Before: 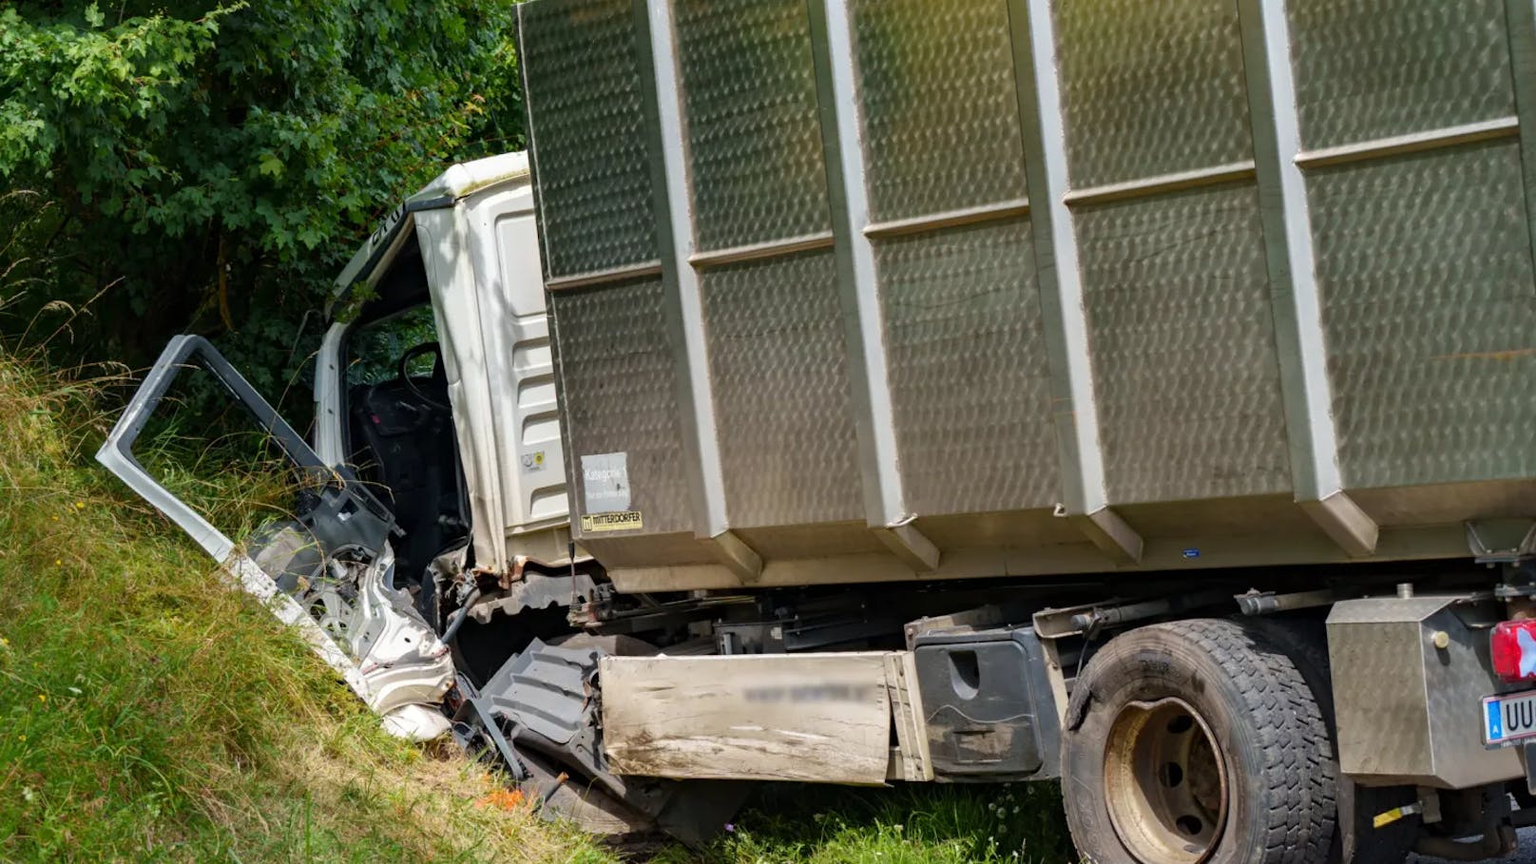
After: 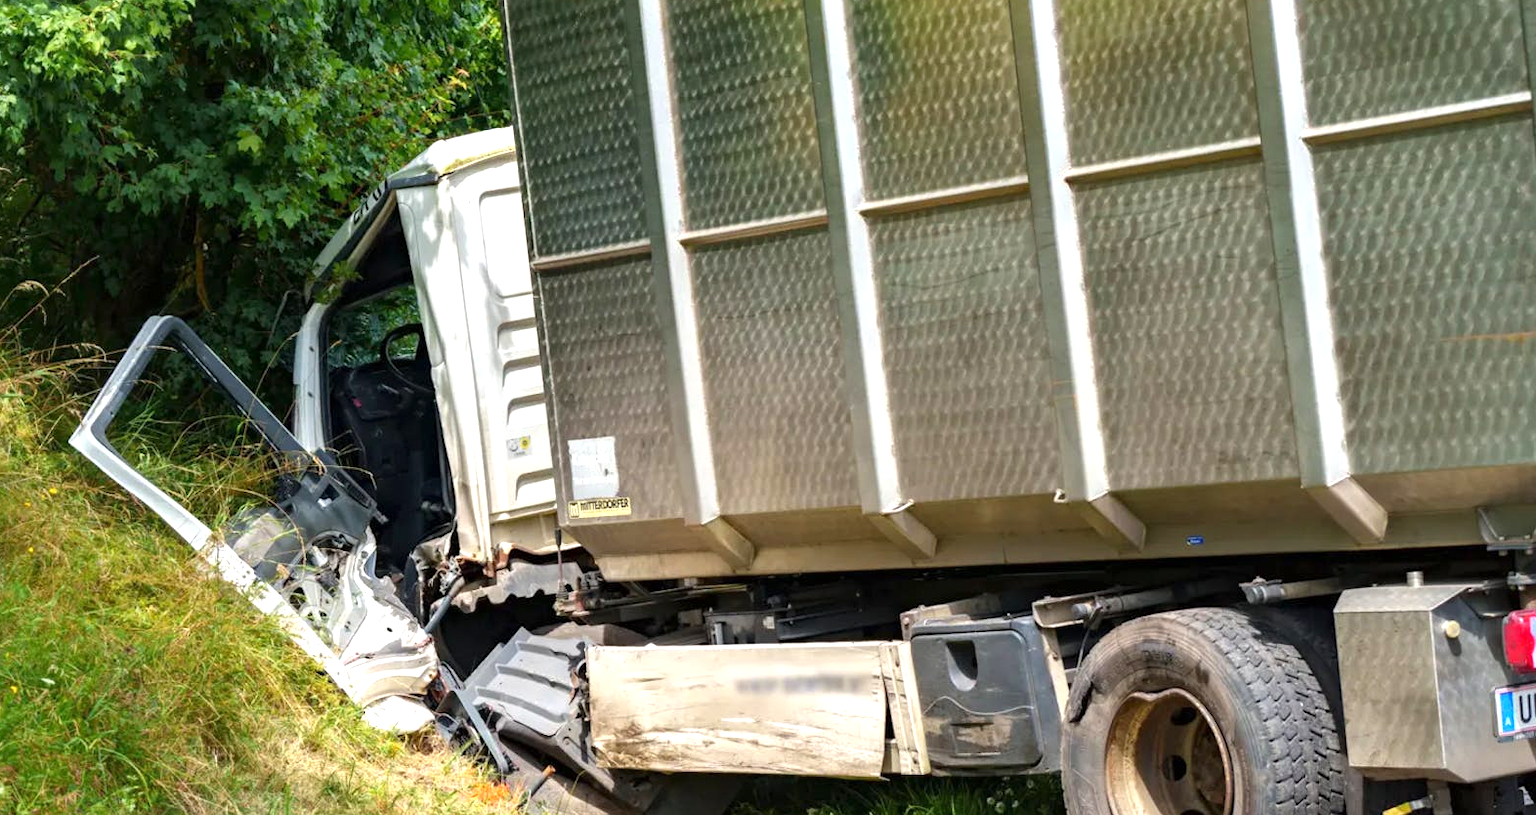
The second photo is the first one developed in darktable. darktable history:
crop: left 1.894%, top 3.258%, right 0.772%, bottom 4.855%
exposure: exposure 0.811 EV, compensate highlight preservation false
